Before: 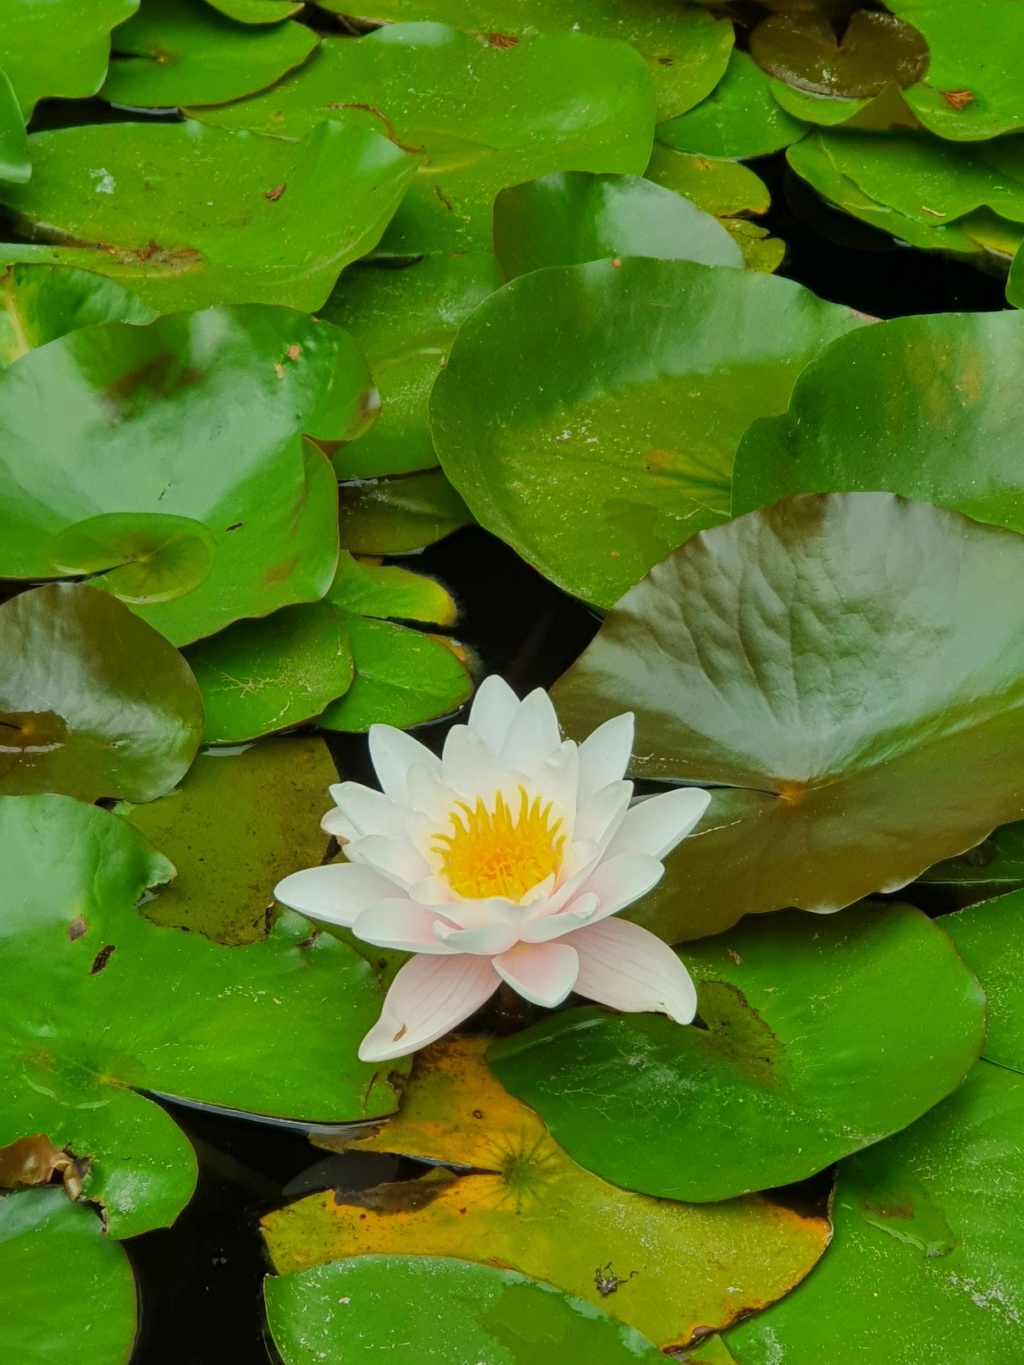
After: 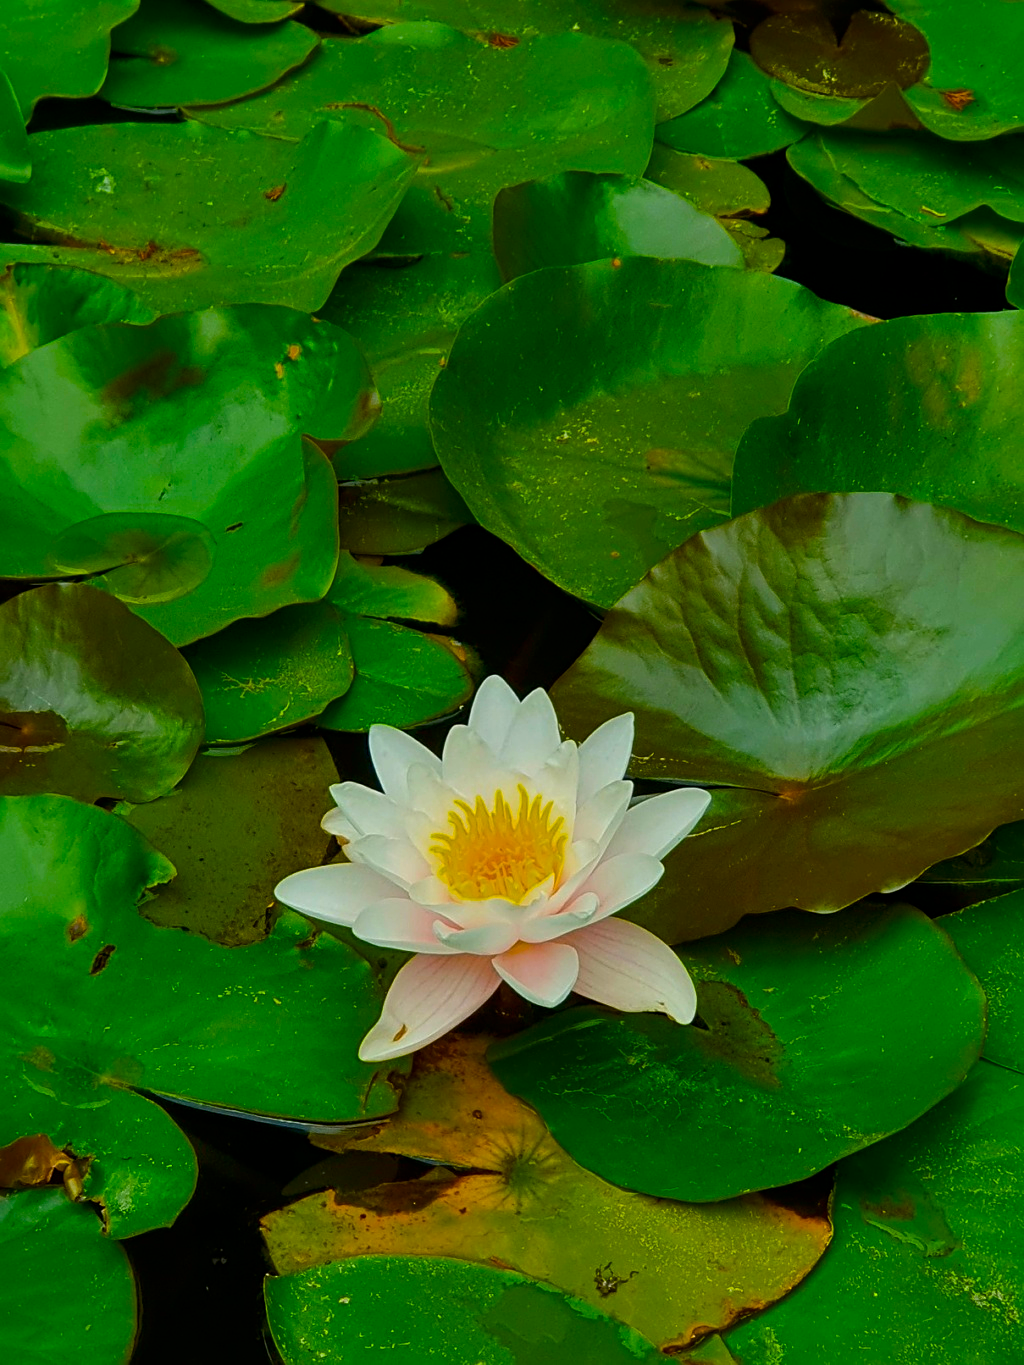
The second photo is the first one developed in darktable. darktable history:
contrast brightness saturation: brightness -0.203, saturation 0.083
sharpen: on, module defaults
color balance rgb: linear chroma grading › global chroma 9.983%, perceptual saturation grading › global saturation 36.748%, perceptual saturation grading › shadows 34.586%, global vibrance 20%
